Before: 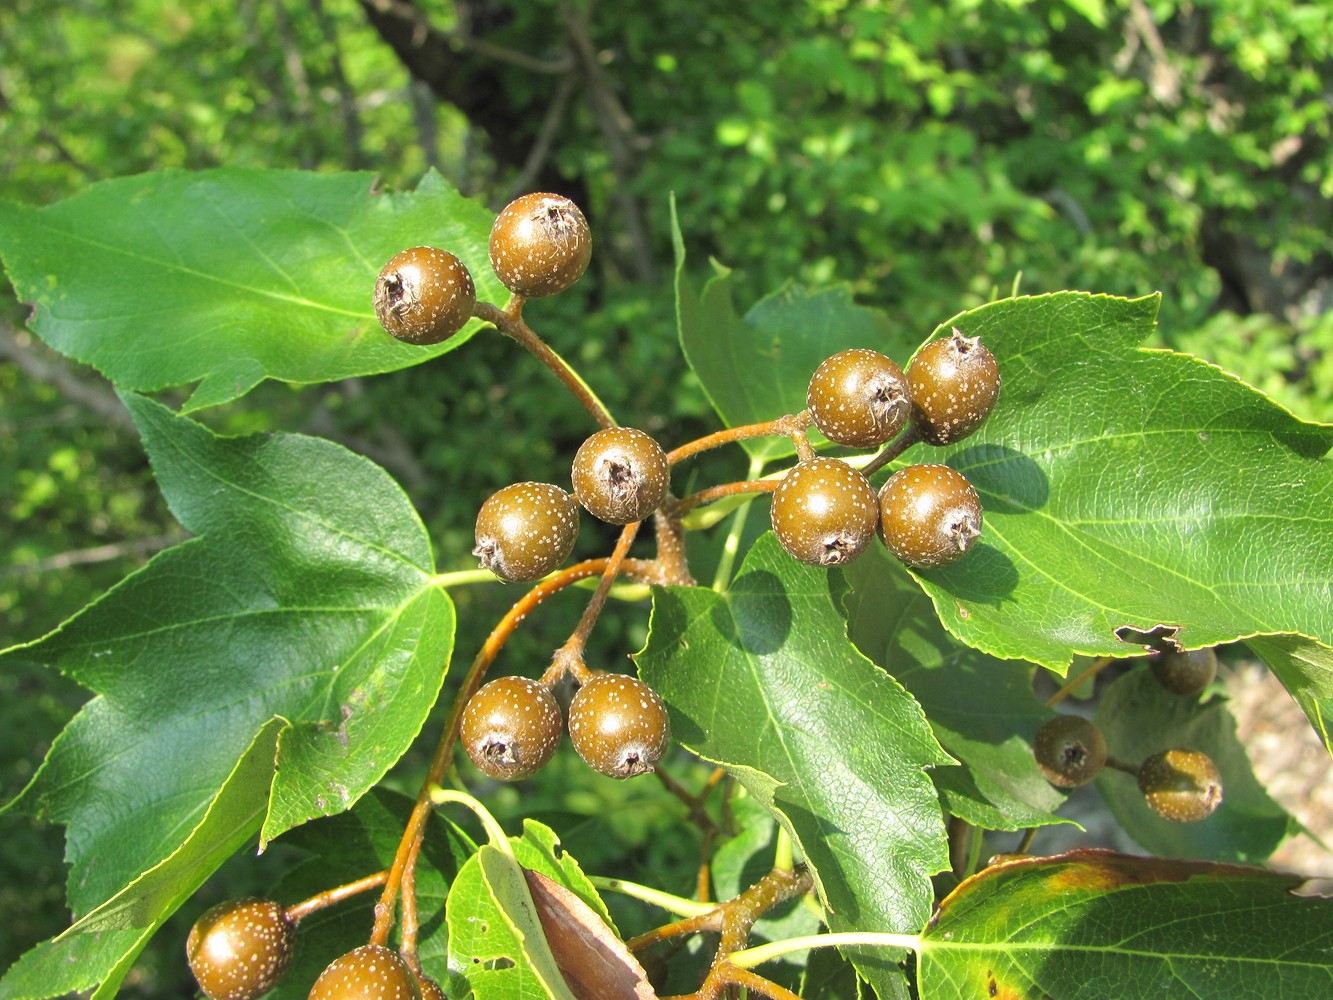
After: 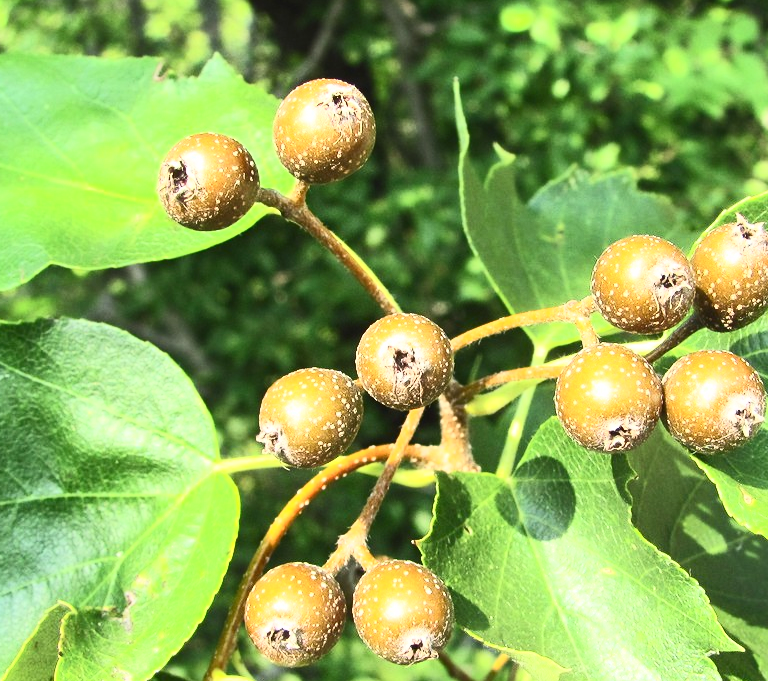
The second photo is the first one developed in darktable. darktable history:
crop: left 16.258%, top 11.403%, right 26.094%, bottom 20.464%
contrast brightness saturation: contrast 0.601, brightness 0.349, saturation 0.144
